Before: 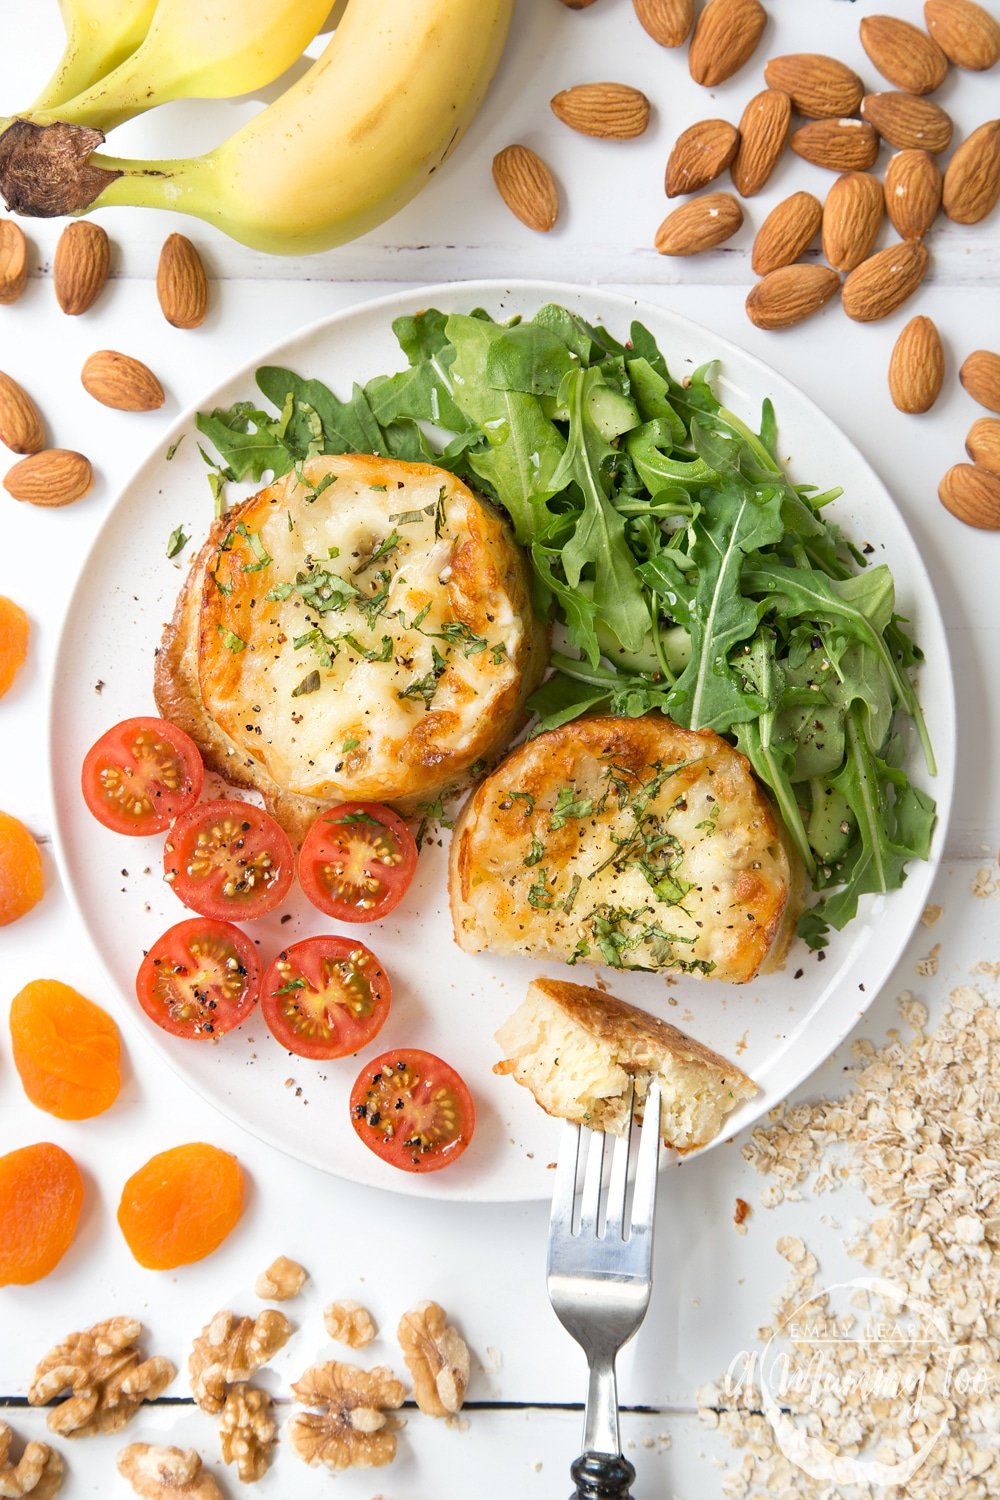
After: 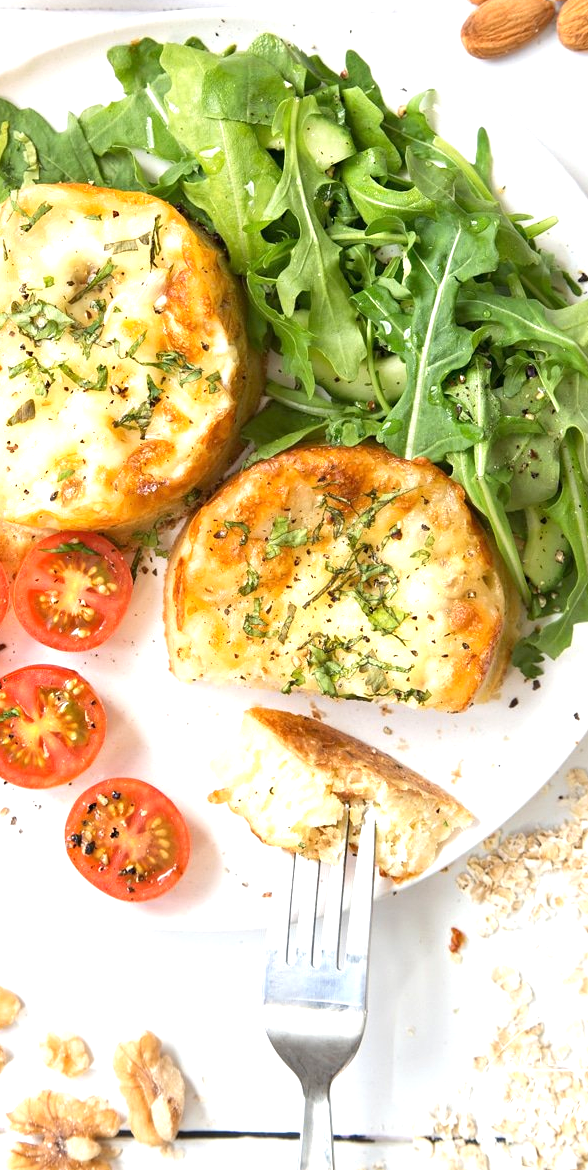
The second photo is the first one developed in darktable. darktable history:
crop and rotate: left 28.535%, top 18.099%, right 12.647%, bottom 3.843%
exposure: exposure 0.649 EV, compensate highlight preservation false
